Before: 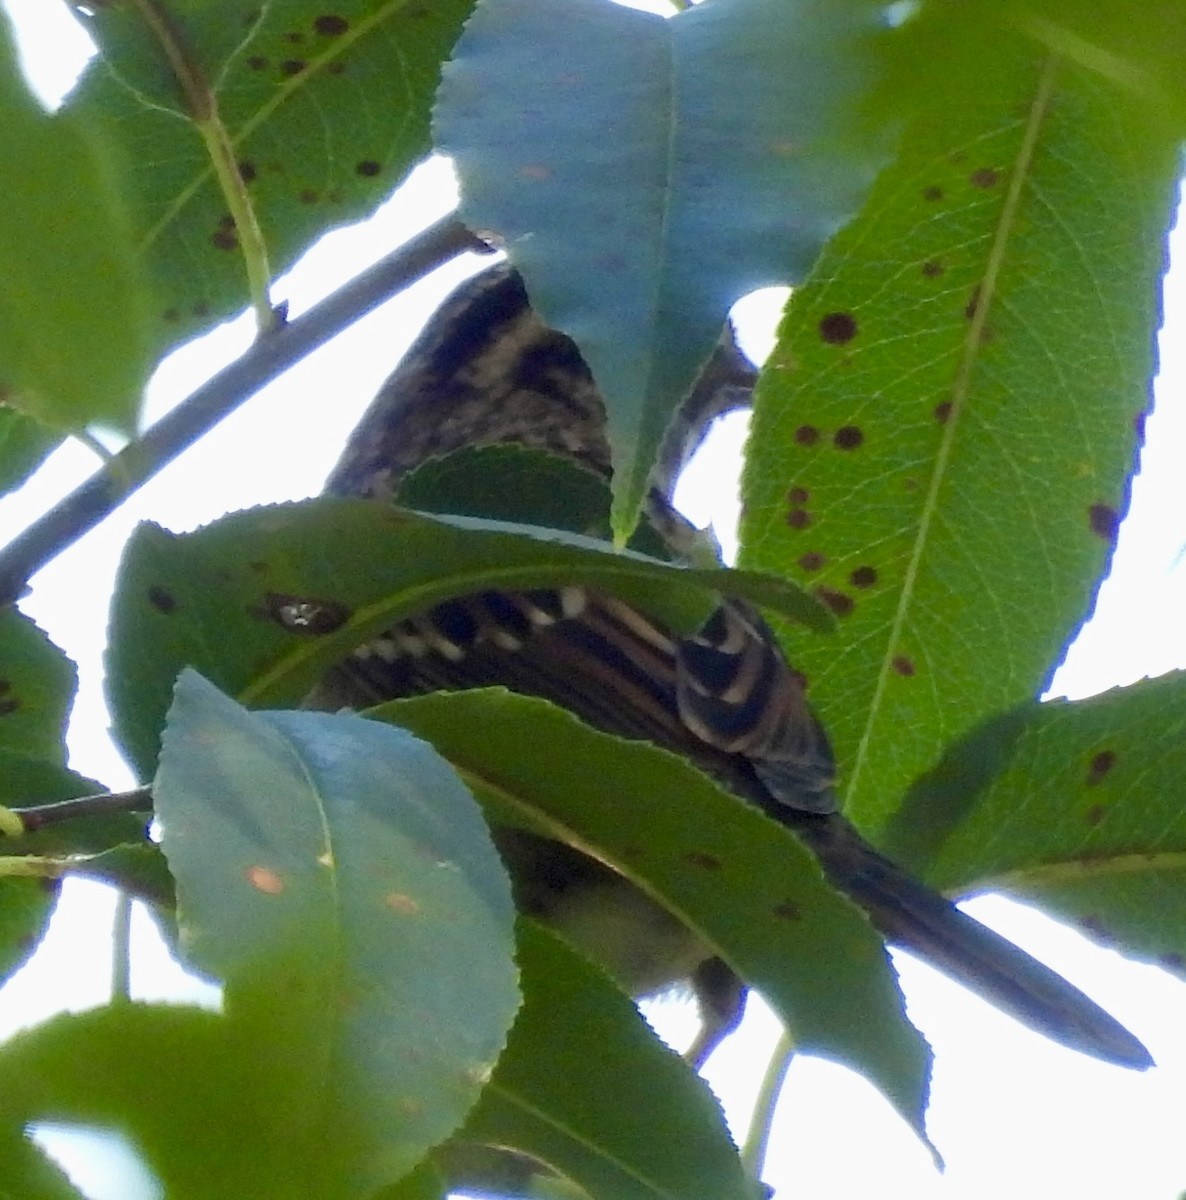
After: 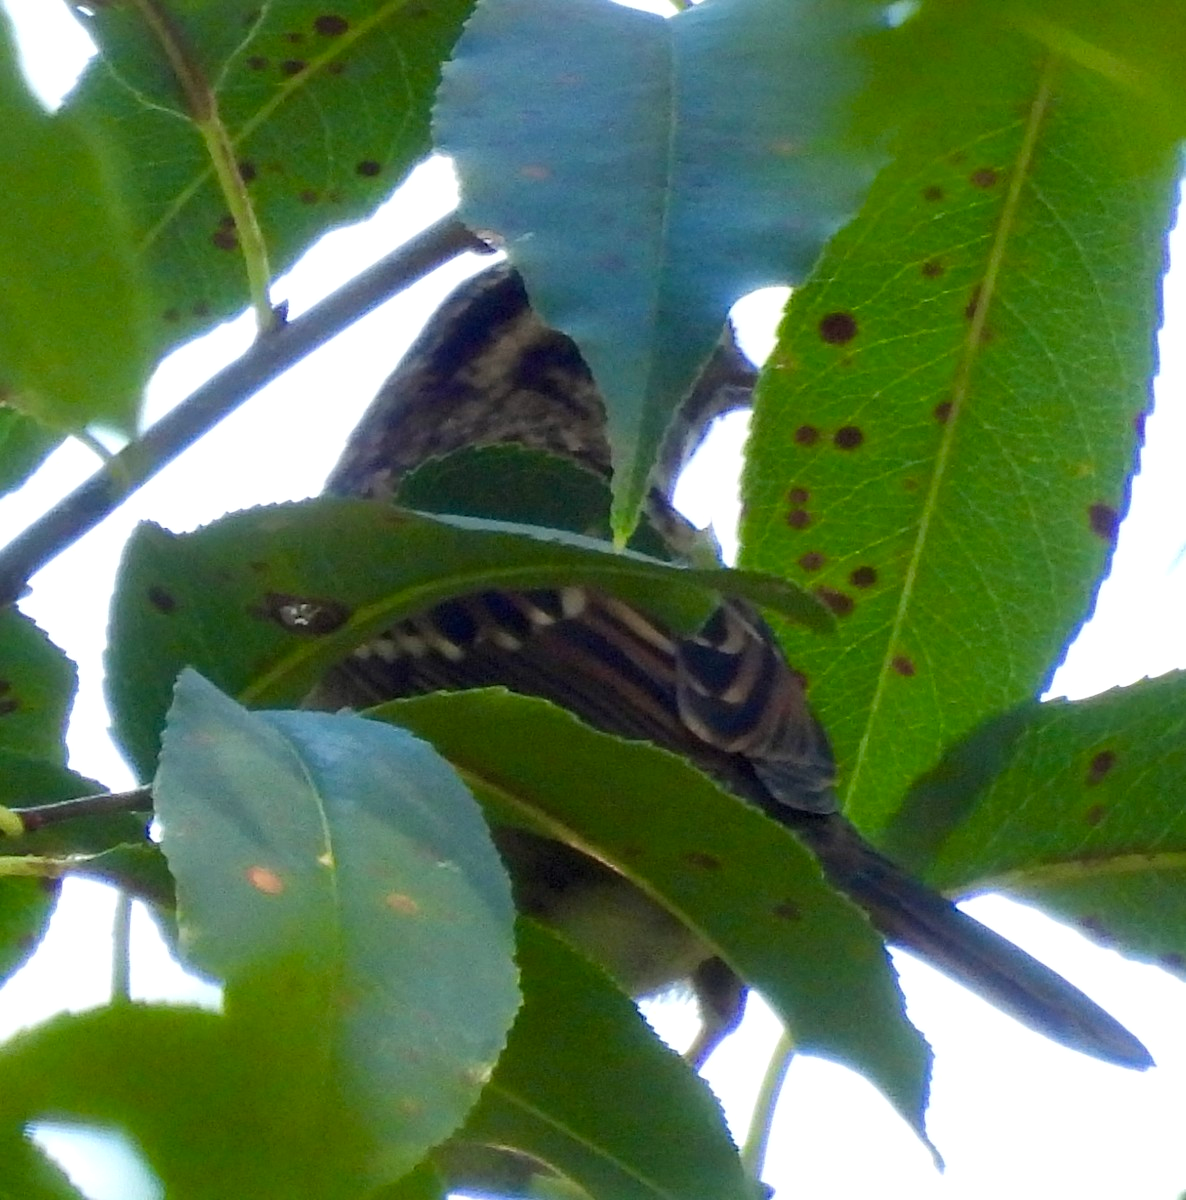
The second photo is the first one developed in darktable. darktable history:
white balance: emerald 1
color balance rgb: shadows lift › luminance -10%, highlights gain › luminance 10%, saturation formula JzAzBz (2021)
